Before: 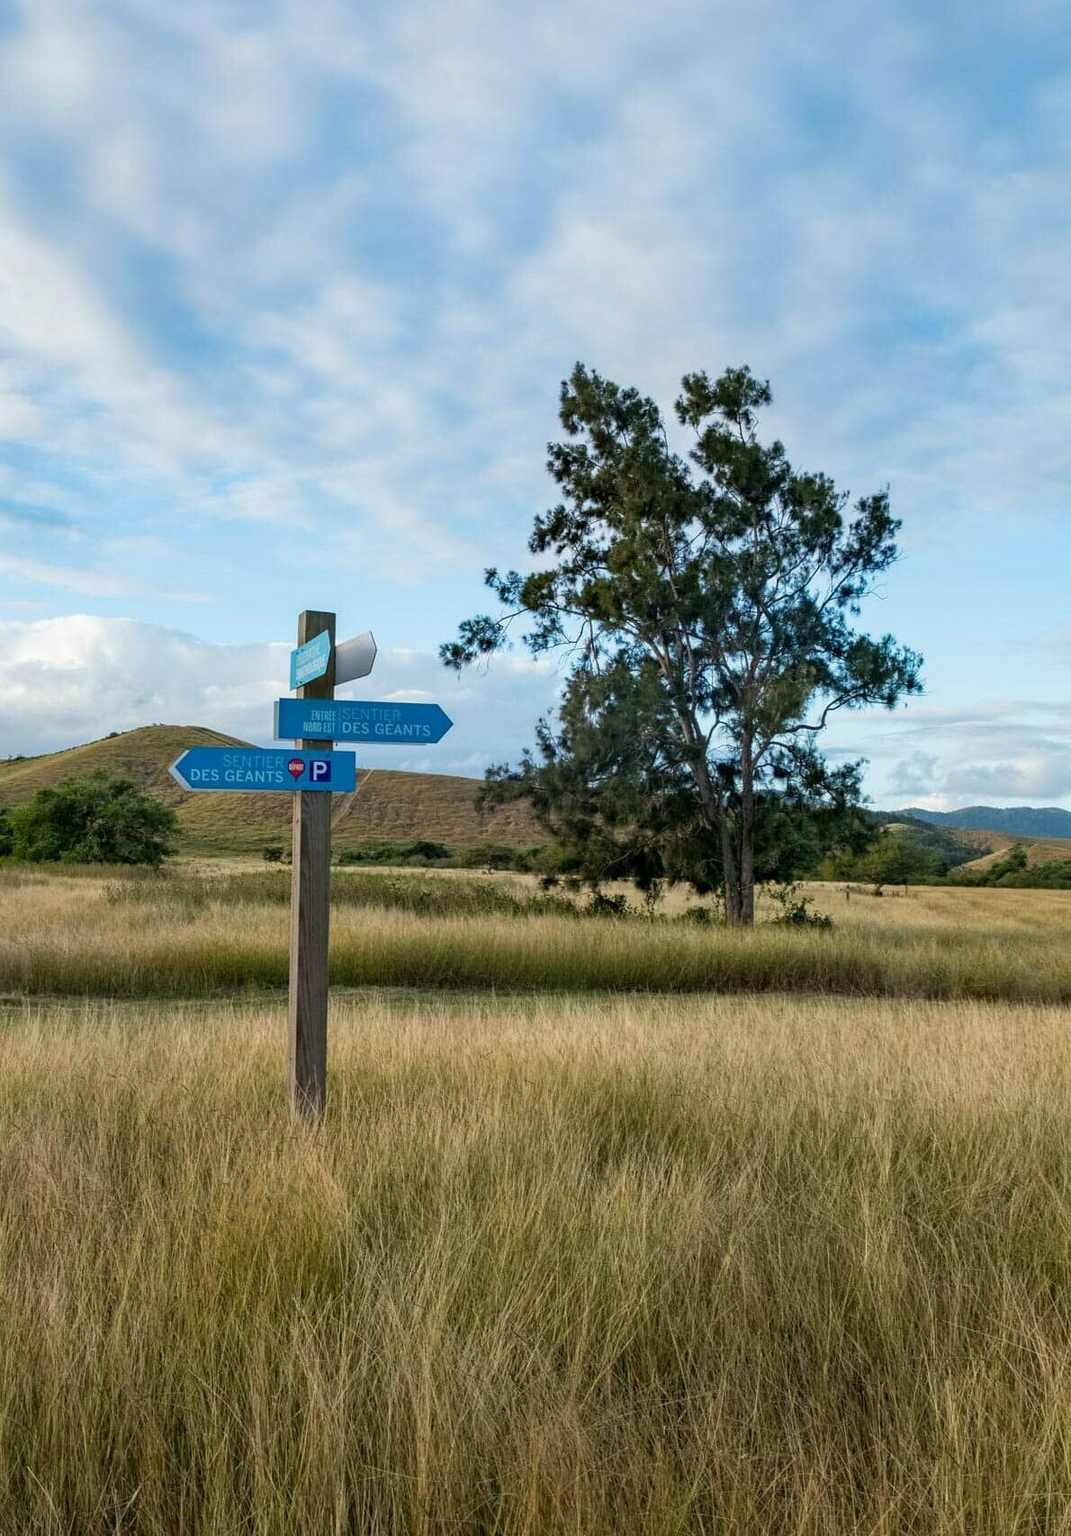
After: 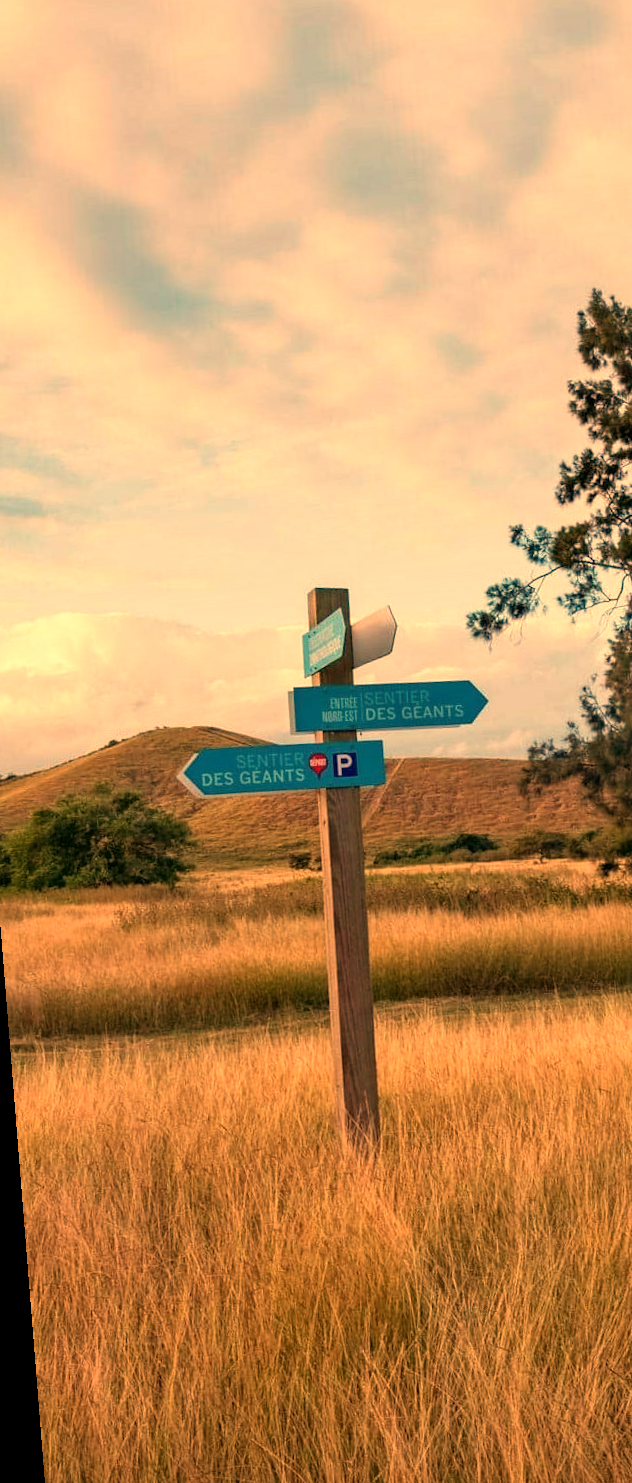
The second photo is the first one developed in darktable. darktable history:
crop: left 0.587%, right 45.588%, bottom 0.086%
rotate and perspective: rotation -4.57°, crop left 0.054, crop right 0.944, crop top 0.087, crop bottom 0.914
white balance: red 1.467, blue 0.684
